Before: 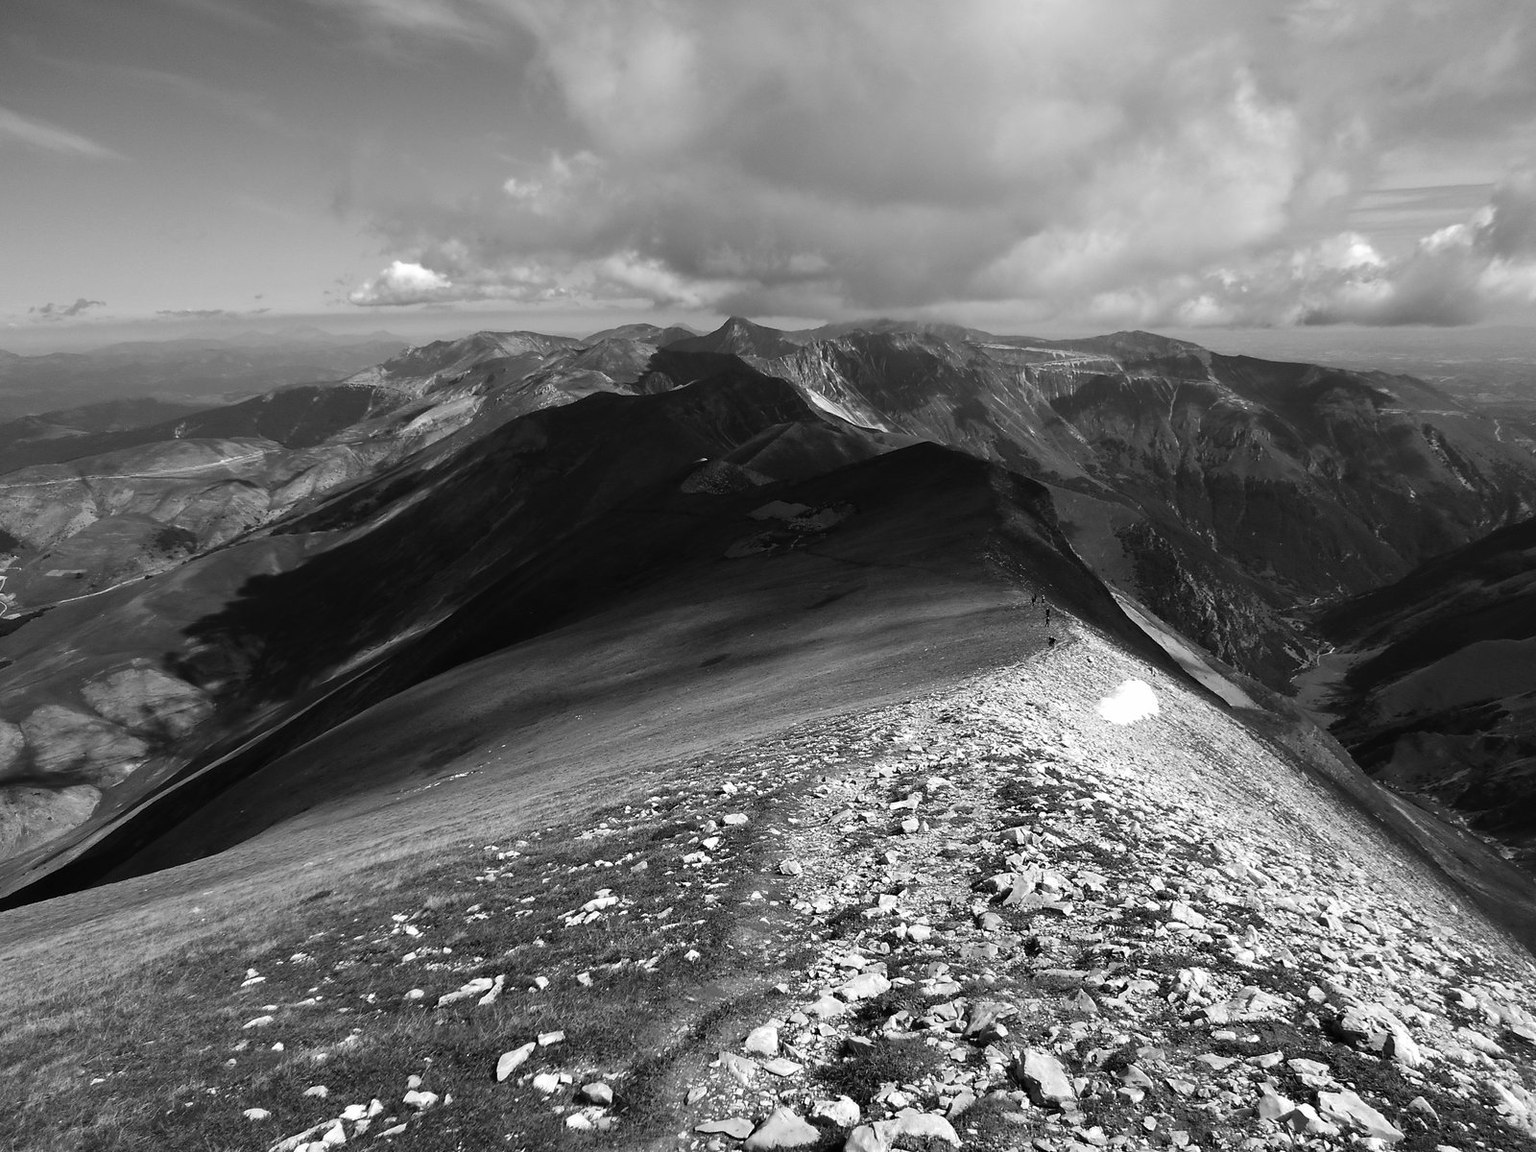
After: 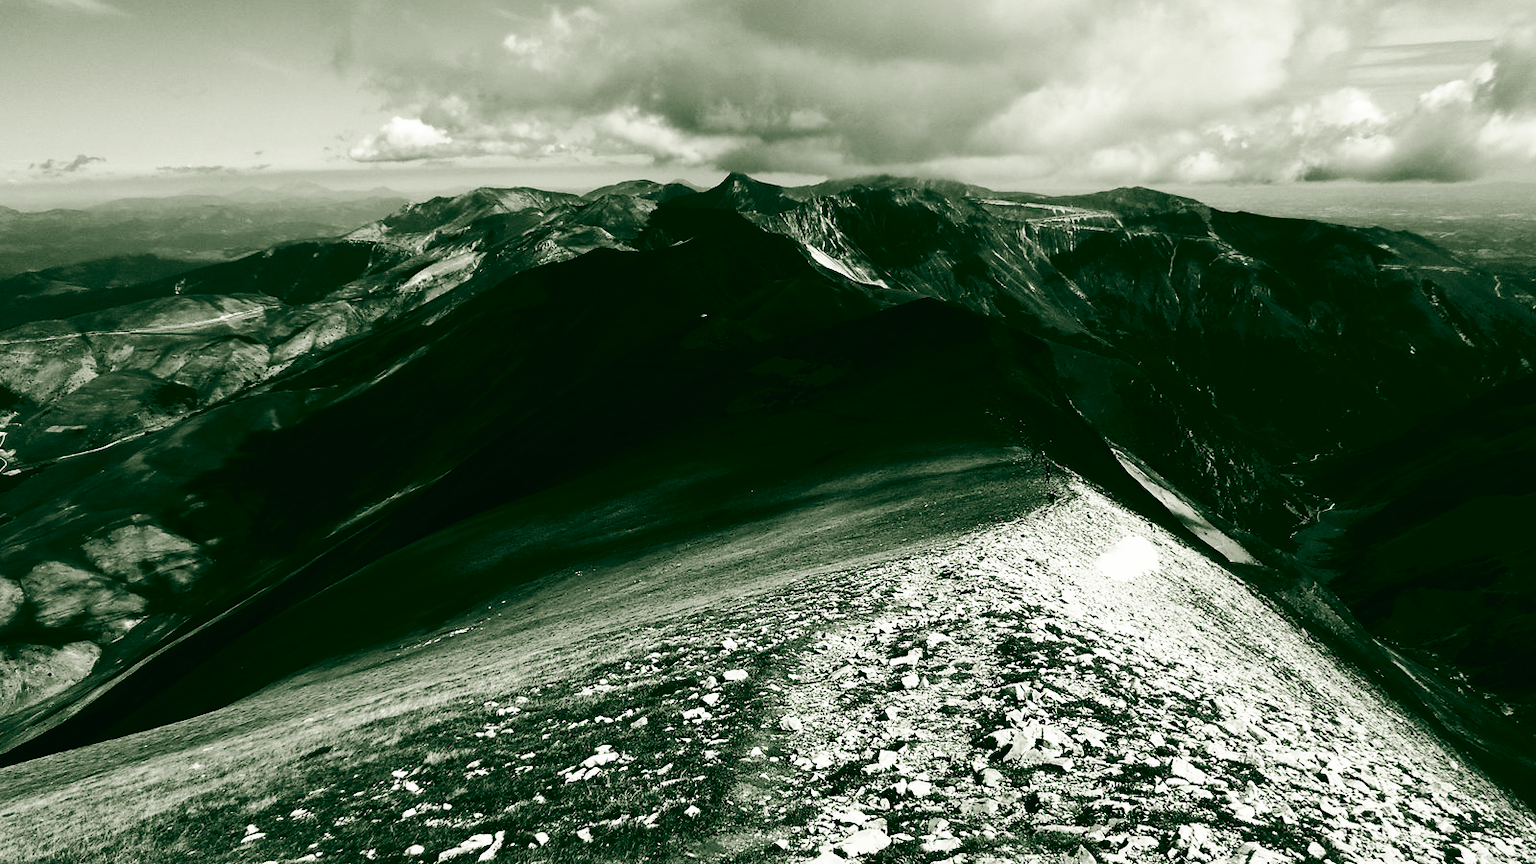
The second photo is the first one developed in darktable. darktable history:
color balance: lift [1.005, 0.99, 1.007, 1.01], gamma [1, 1.034, 1.032, 0.966], gain [0.873, 1.055, 1.067, 0.933]
base curve: curves: ch0 [(0, 0) (0.007, 0.004) (0.027, 0.03) (0.046, 0.07) (0.207, 0.54) (0.442, 0.872) (0.673, 0.972) (1, 1)], preserve colors none
contrast brightness saturation: contrast 0.09, brightness -0.59, saturation 0.17
crop and rotate: top 12.5%, bottom 12.5%
